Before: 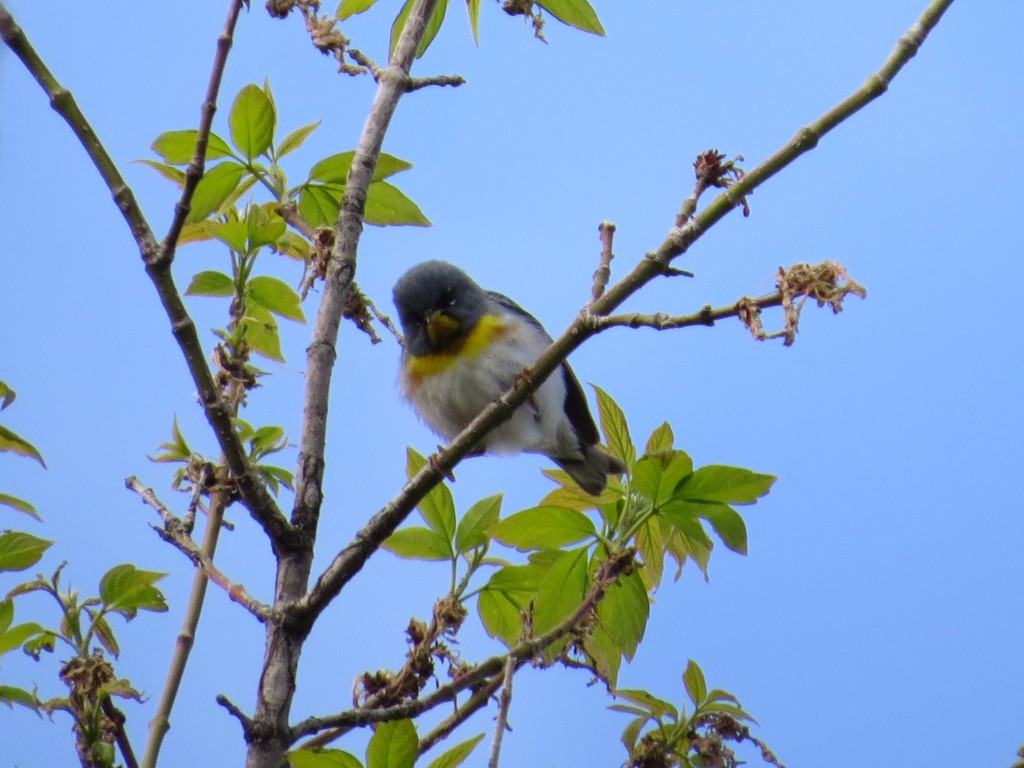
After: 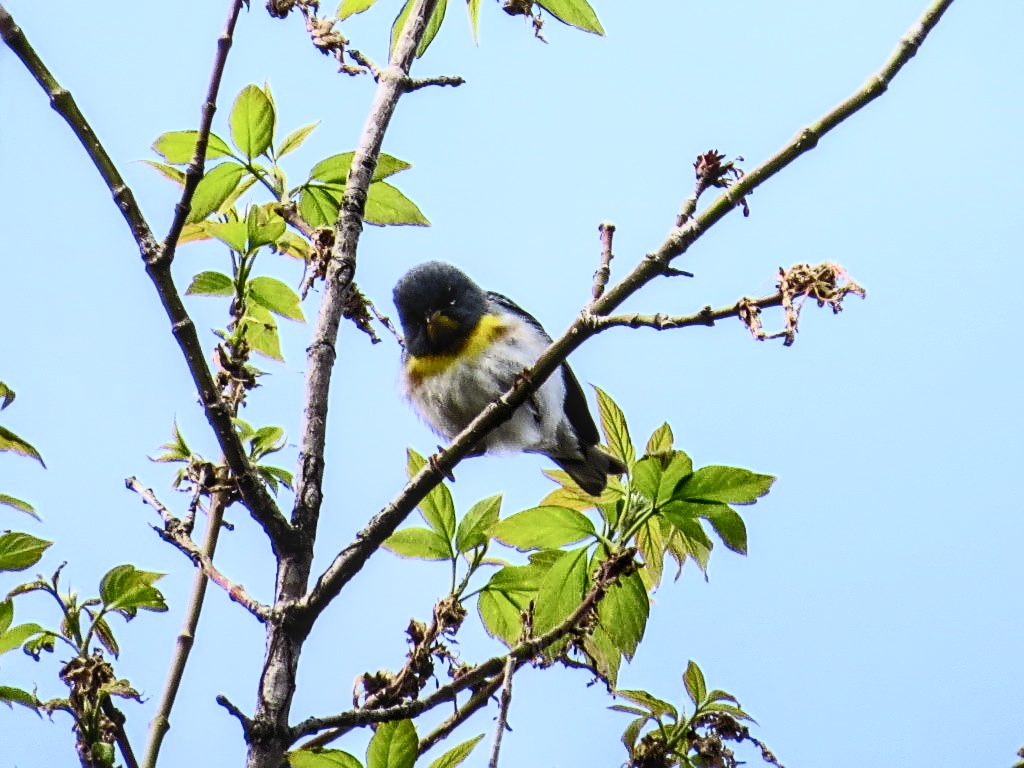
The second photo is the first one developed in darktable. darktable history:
filmic rgb: middle gray luminance 29.14%, black relative exposure -10.38 EV, white relative exposure 5.49 EV, target black luminance 0%, hardness 3.96, latitude 1.36%, contrast 1.122, highlights saturation mix 5.88%, shadows ↔ highlights balance 15.46%
local contrast: on, module defaults
sharpen: on, module defaults
contrast brightness saturation: contrast 0.604, brightness 0.331, saturation 0.137
